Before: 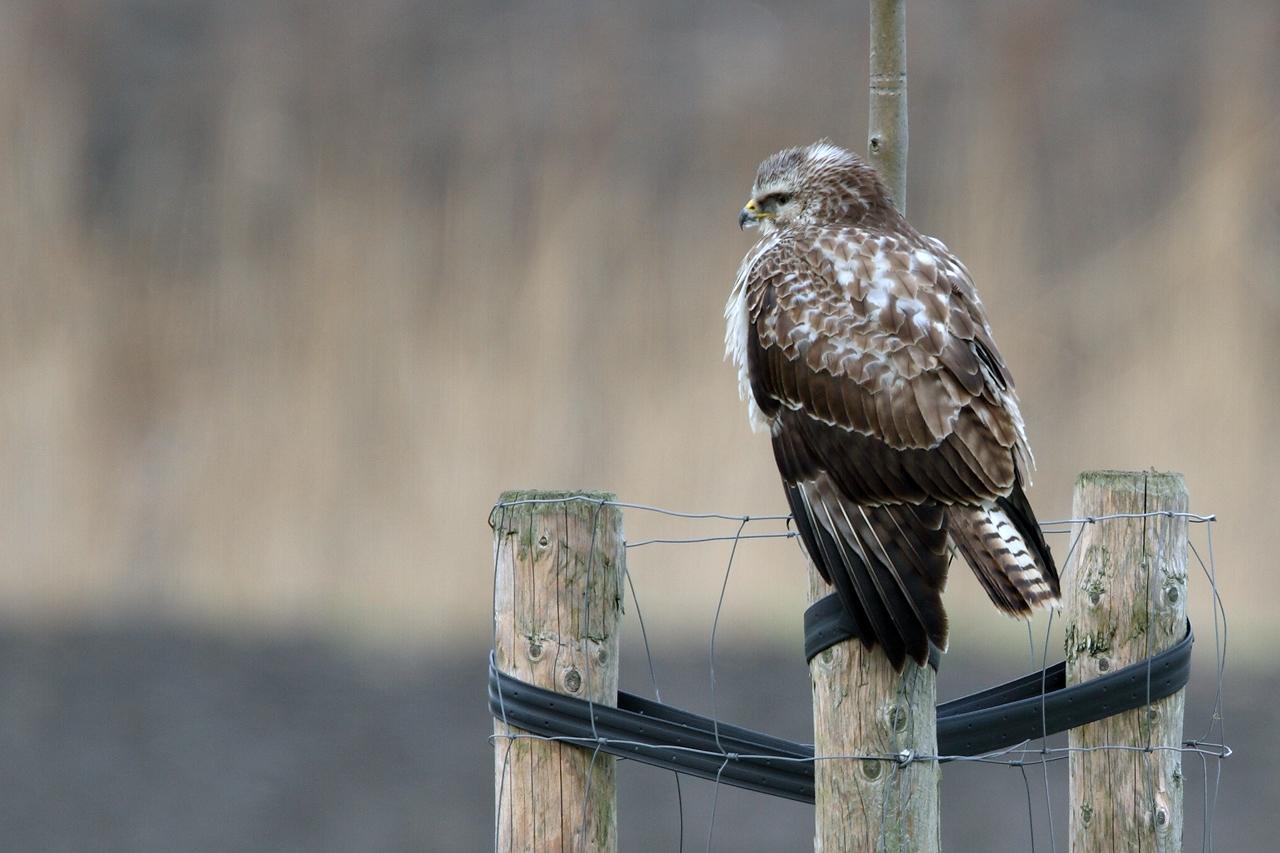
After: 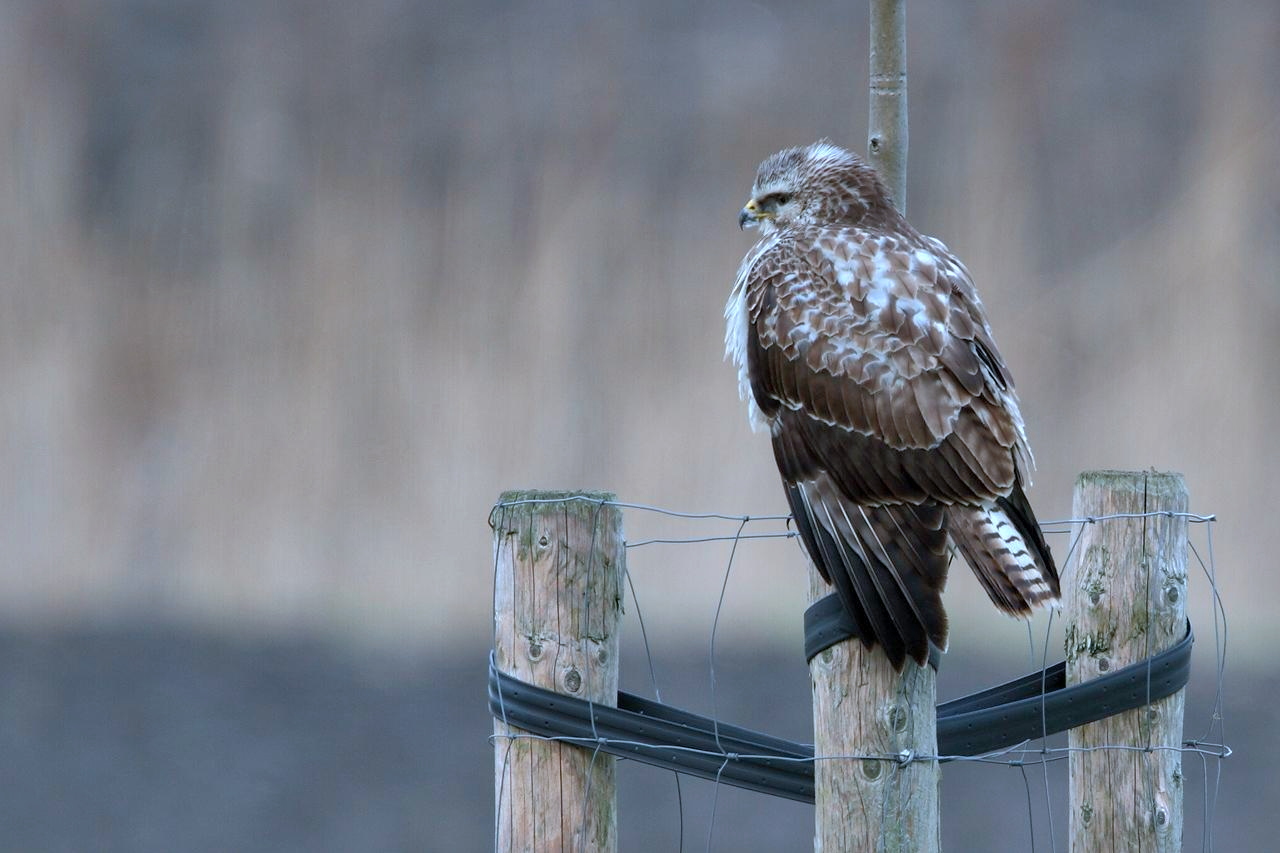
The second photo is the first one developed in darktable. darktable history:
color correction: highlights a* -2.24, highlights b* -18.1
shadows and highlights: on, module defaults
